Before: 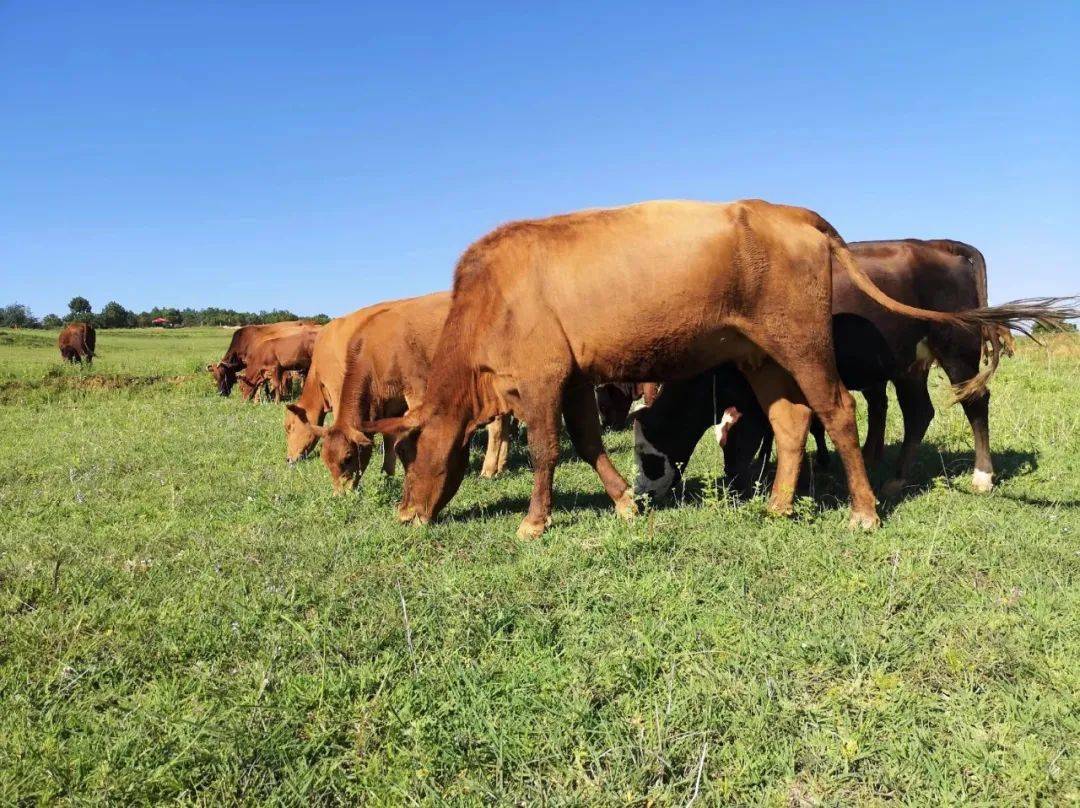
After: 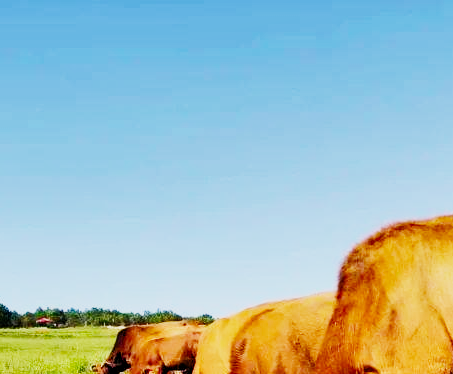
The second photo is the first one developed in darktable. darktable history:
velvia: strength 15%
crop and rotate: left 10.817%, top 0.062%, right 47.194%, bottom 53.626%
rgb levels: levels [[0.01, 0.419, 0.839], [0, 0.5, 1], [0, 0.5, 1]]
color balance rgb: perceptual saturation grading › global saturation 25%, global vibrance 20%
sigmoid: contrast 1.7, skew -0.2, preserve hue 0%, red attenuation 0.1, red rotation 0.035, green attenuation 0.1, green rotation -0.017, blue attenuation 0.15, blue rotation -0.052, base primaries Rec2020
shadows and highlights: low approximation 0.01, soften with gaussian
exposure: black level correction 0, exposure 0.7 EV, compensate exposure bias true, compensate highlight preservation false
